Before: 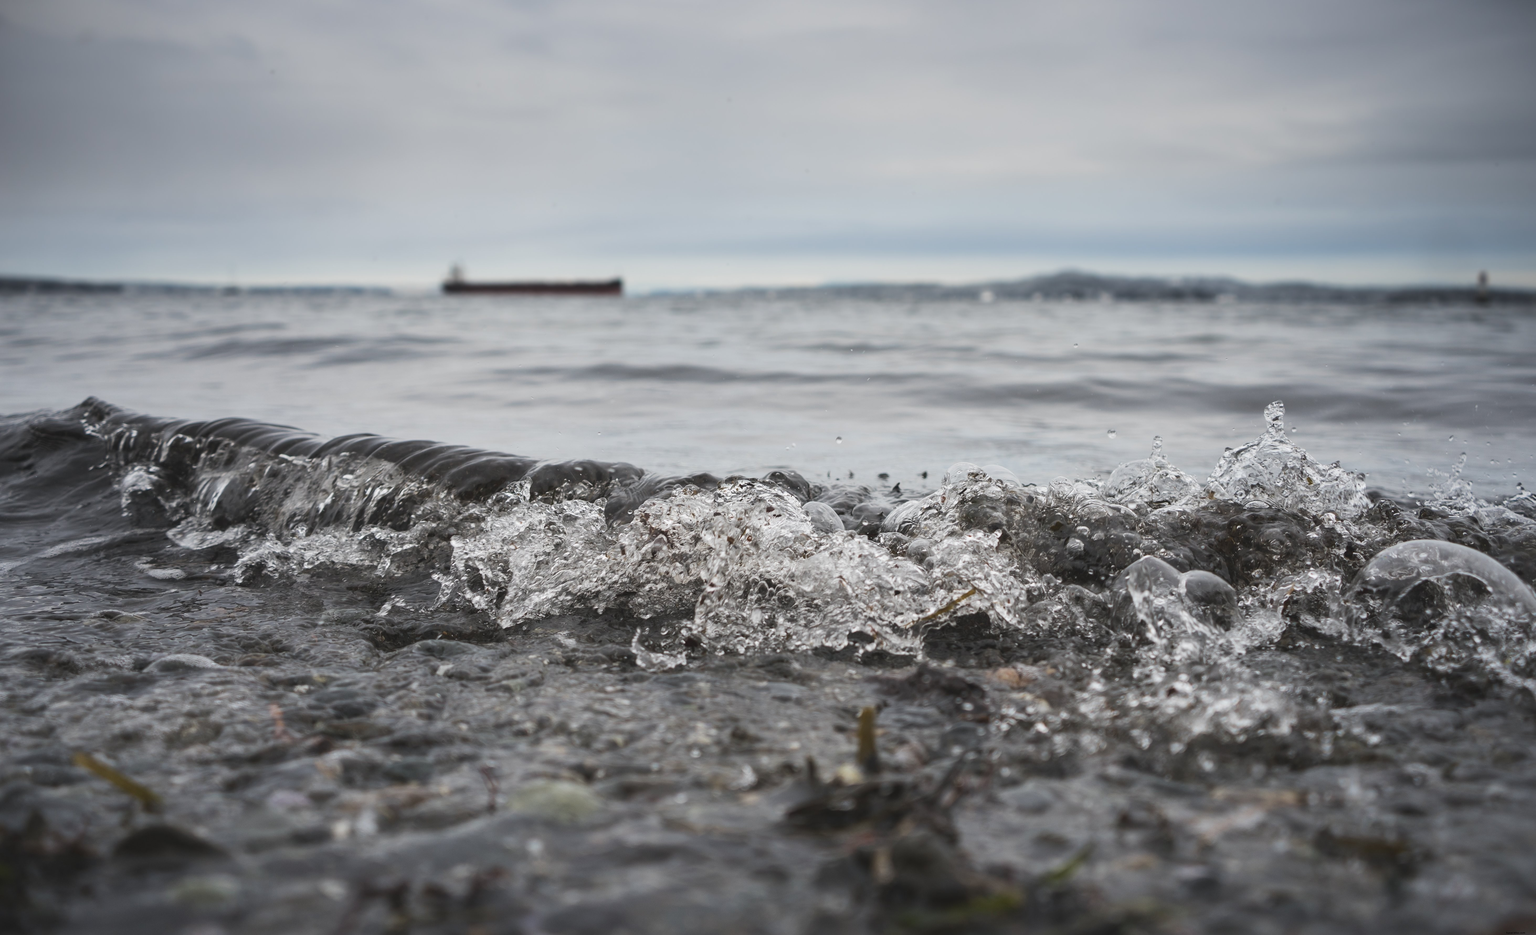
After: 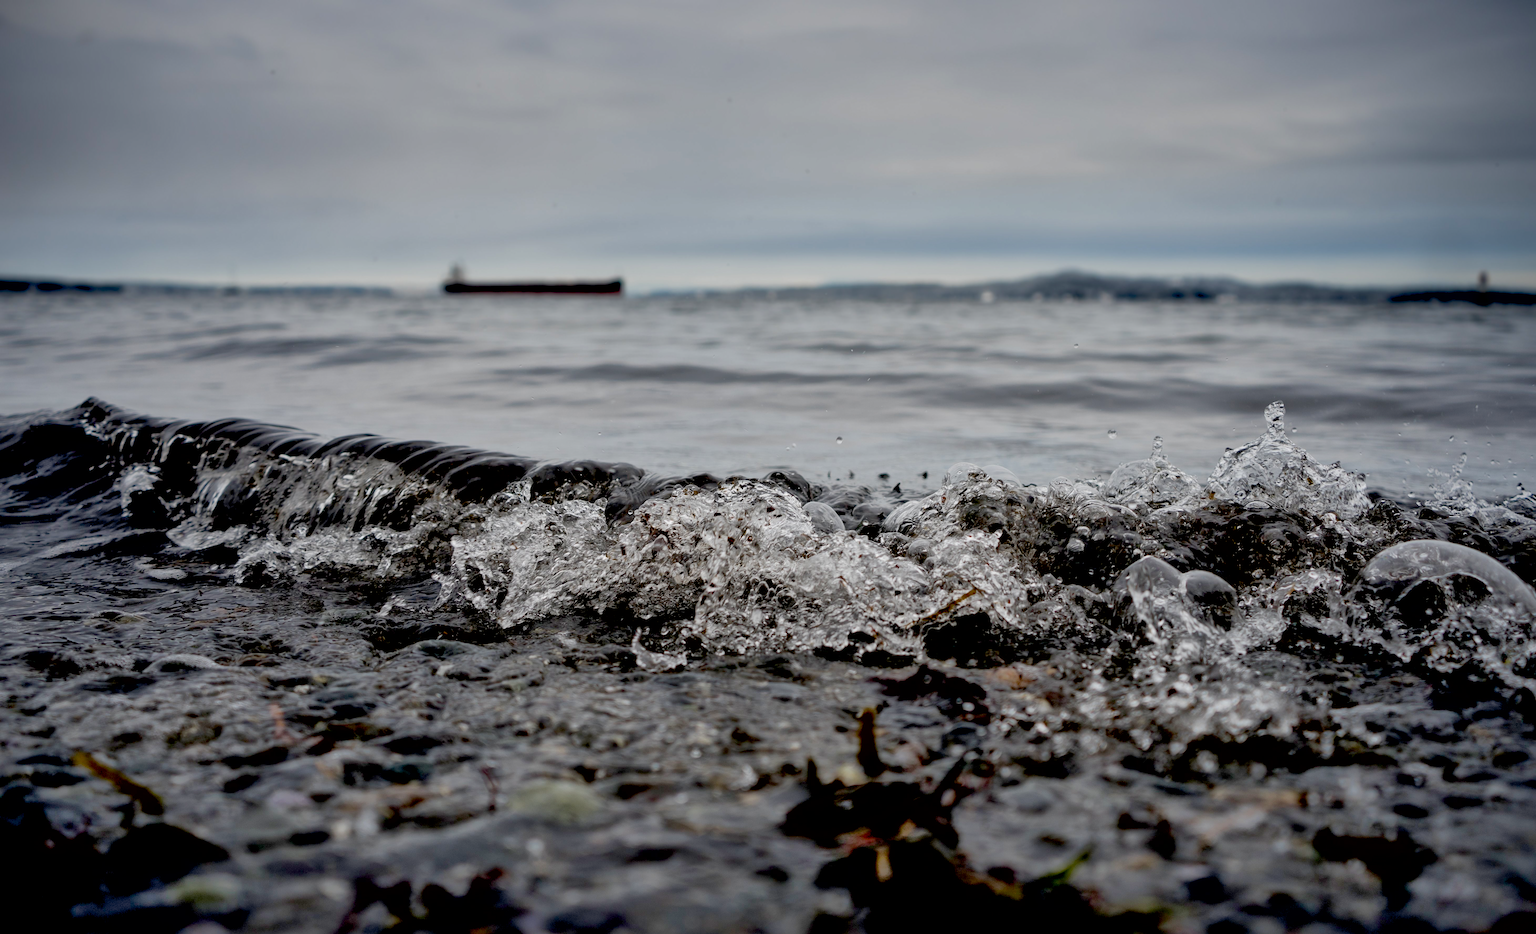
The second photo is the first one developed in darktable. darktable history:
shadows and highlights: on, module defaults
exposure: black level correction 0.057, compensate highlight preservation false
tone curve: curves: ch0 [(0, 0) (0.915, 0.89) (1, 1)], color space Lab, independent channels, preserve colors none
